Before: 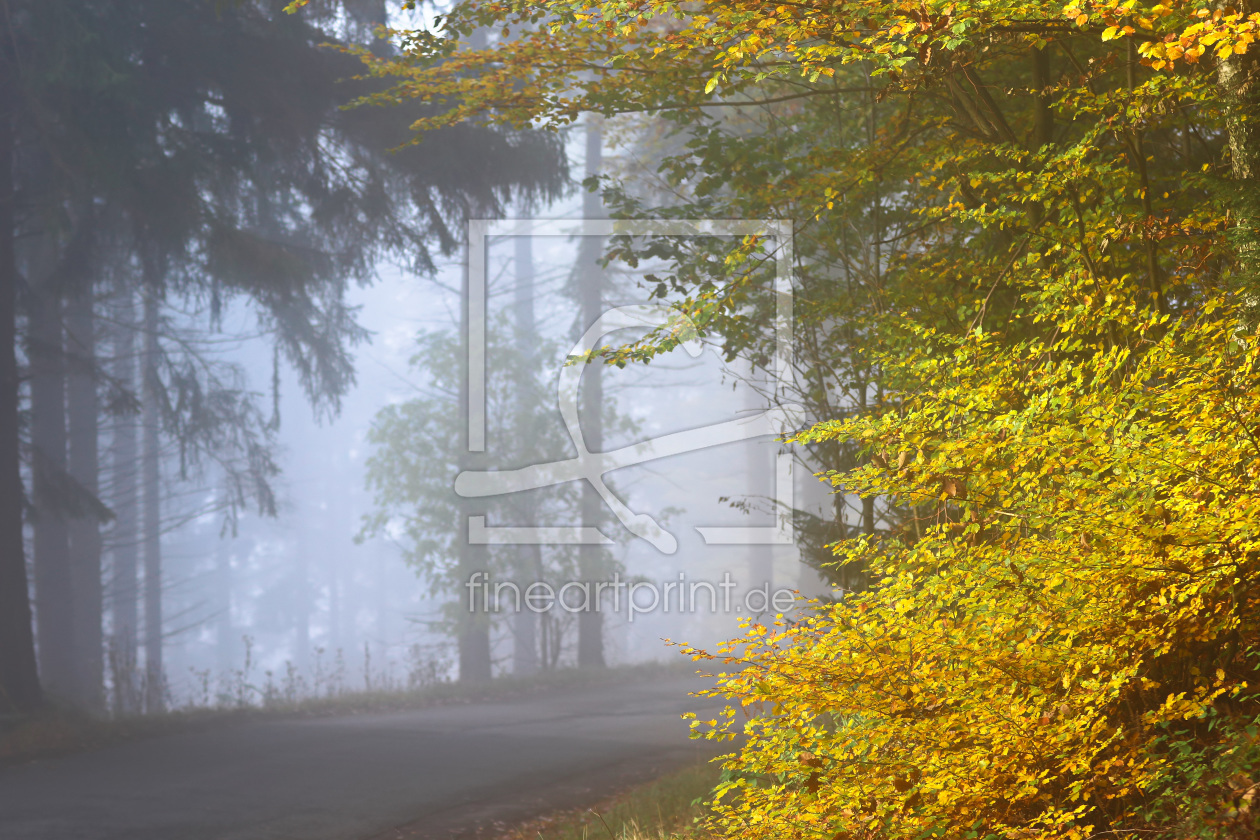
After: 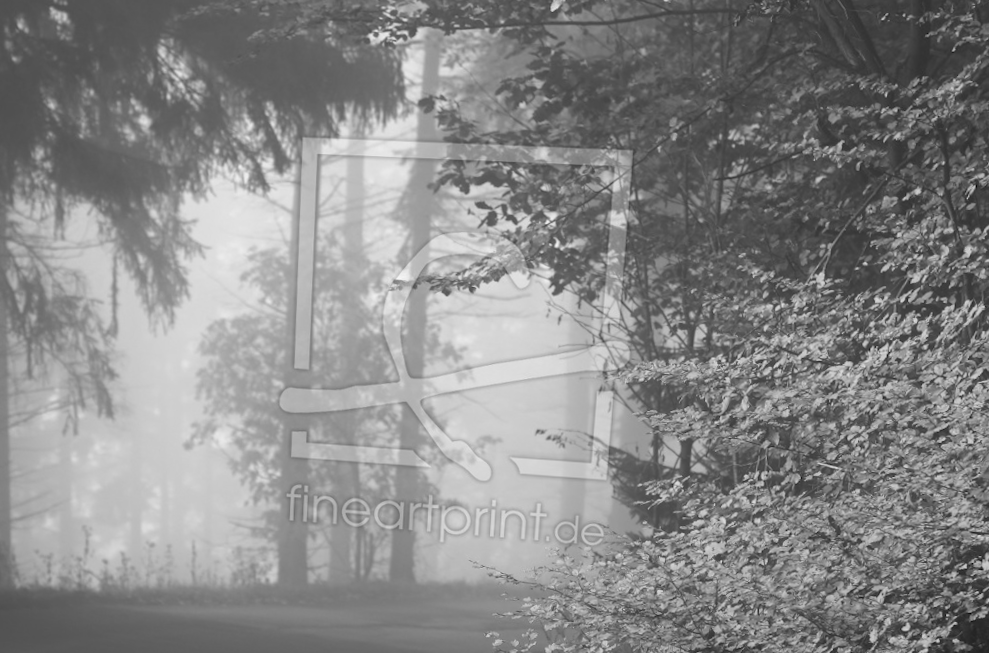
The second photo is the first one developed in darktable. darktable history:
rotate and perspective: rotation 0.062°, lens shift (vertical) 0.115, lens shift (horizontal) -0.133, crop left 0.047, crop right 0.94, crop top 0.061, crop bottom 0.94
color calibration: output gray [0.21, 0.42, 0.37, 0], gray › normalize channels true, illuminant same as pipeline (D50), adaptation XYZ, x 0.346, y 0.359, gamut compression 0
crop and rotate: angle -3.27°, left 5.211%, top 5.211%, right 4.607%, bottom 4.607%
